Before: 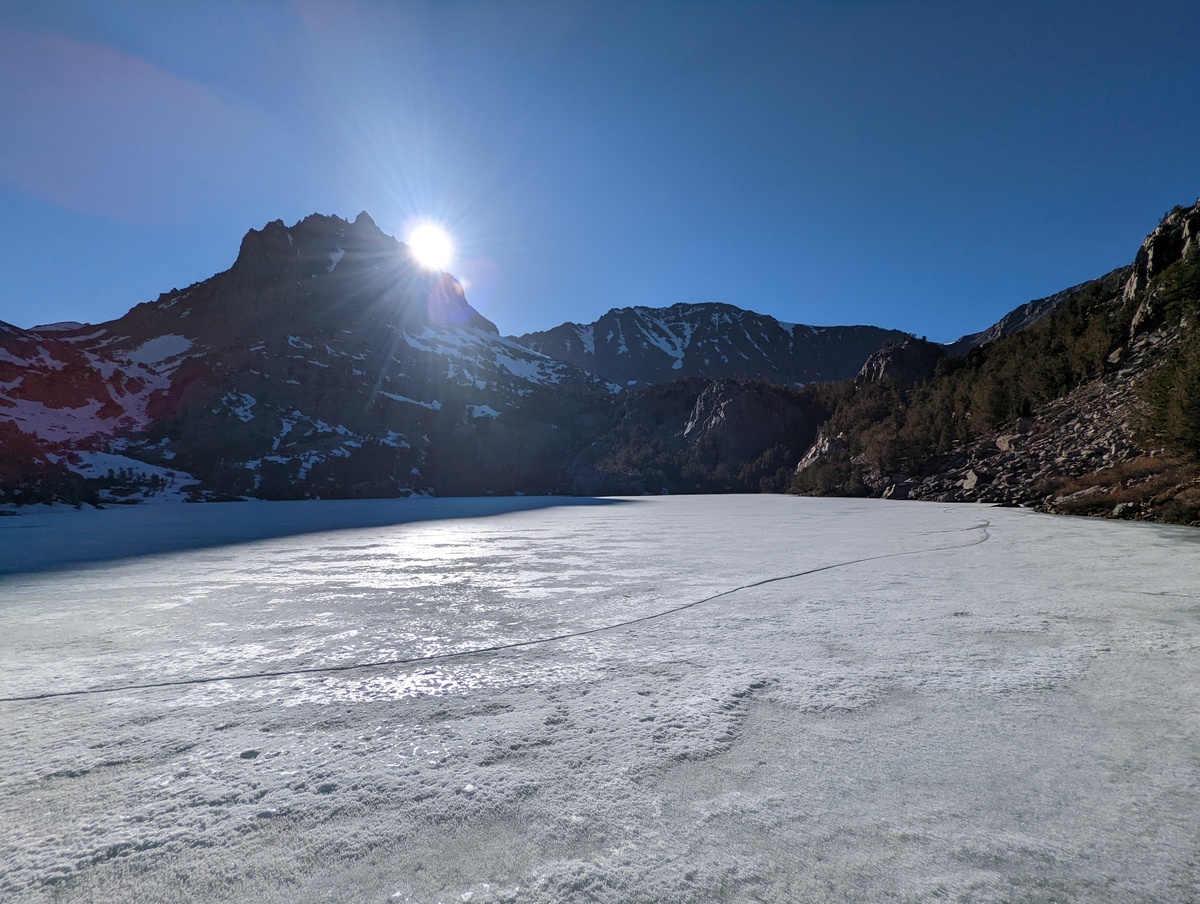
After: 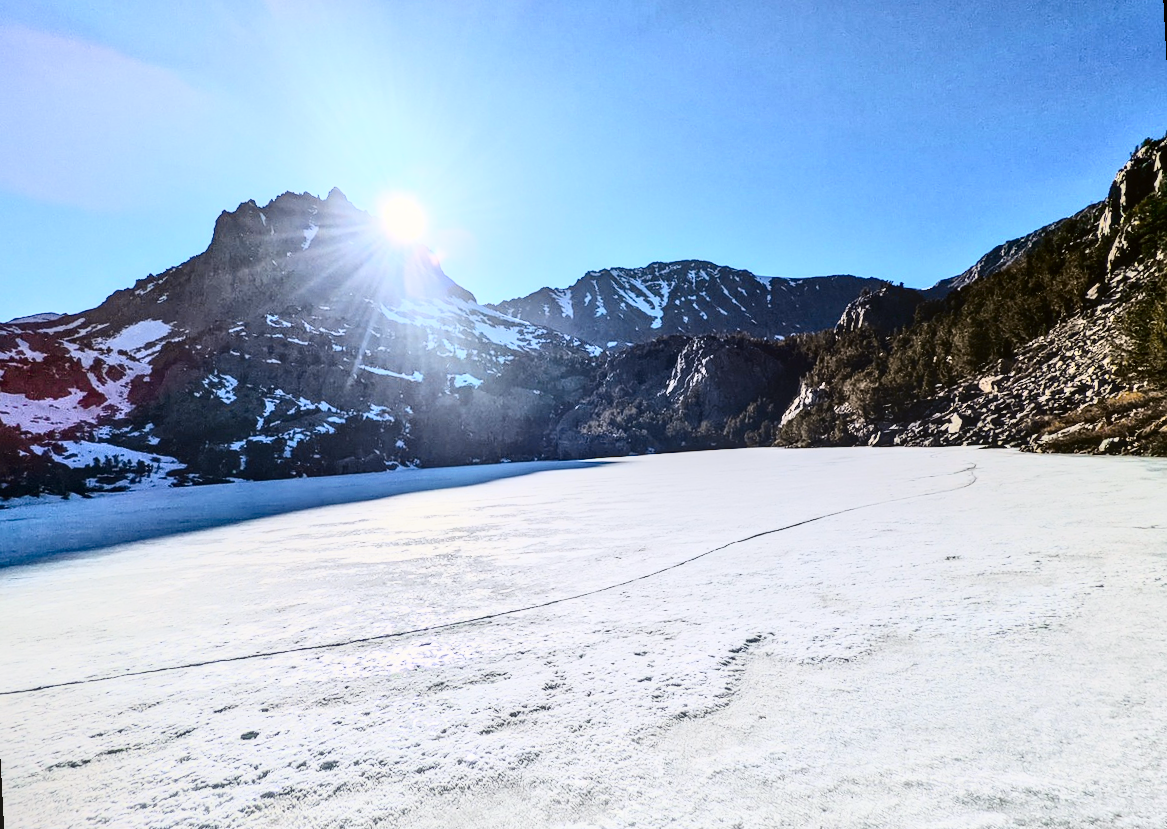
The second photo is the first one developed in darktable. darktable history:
exposure: exposure 0.131 EV, compensate highlight preservation false
local contrast: on, module defaults
tone curve: curves: ch0 [(0, 0) (0.104, 0.068) (0.236, 0.227) (0.46, 0.576) (0.657, 0.796) (0.861, 0.932) (1, 0.981)]; ch1 [(0, 0) (0.353, 0.344) (0.434, 0.382) (0.479, 0.476) (0.502, 0.504) (0.544, 0.534) (0.57, 0.57) (0.586, 0.603) (0.618, 0.631) (0.657, 0.679) (1, 1)]; ch2 [(0, 0) (0.34, 0.314) (0.434, 0.43) (0.5, 0.511) (0.528, 0.545) (0.557, 0.573) (0.573, 0.618) (0.628, 0.751) (1, 1)], color space Lab, independent channels, preserve colors none
tone equalizer: -7 EV 0.15 EV, -6 EV 0.6 EV, -5 EV 1.15 EV, -4 EV 1.33 EV, -3 EV 1.15 EV, -2 EV 0.6 EV, -1 EV 0.15 EV, mask exposure compensation -0.5 EV
contrast brightness saturation: contrast 0.39, brightness 0.1
rotate and perspective: rotation -3°, crop left 0.031, crop right 0.968, crop top 0.07, crop bottom 0.93
